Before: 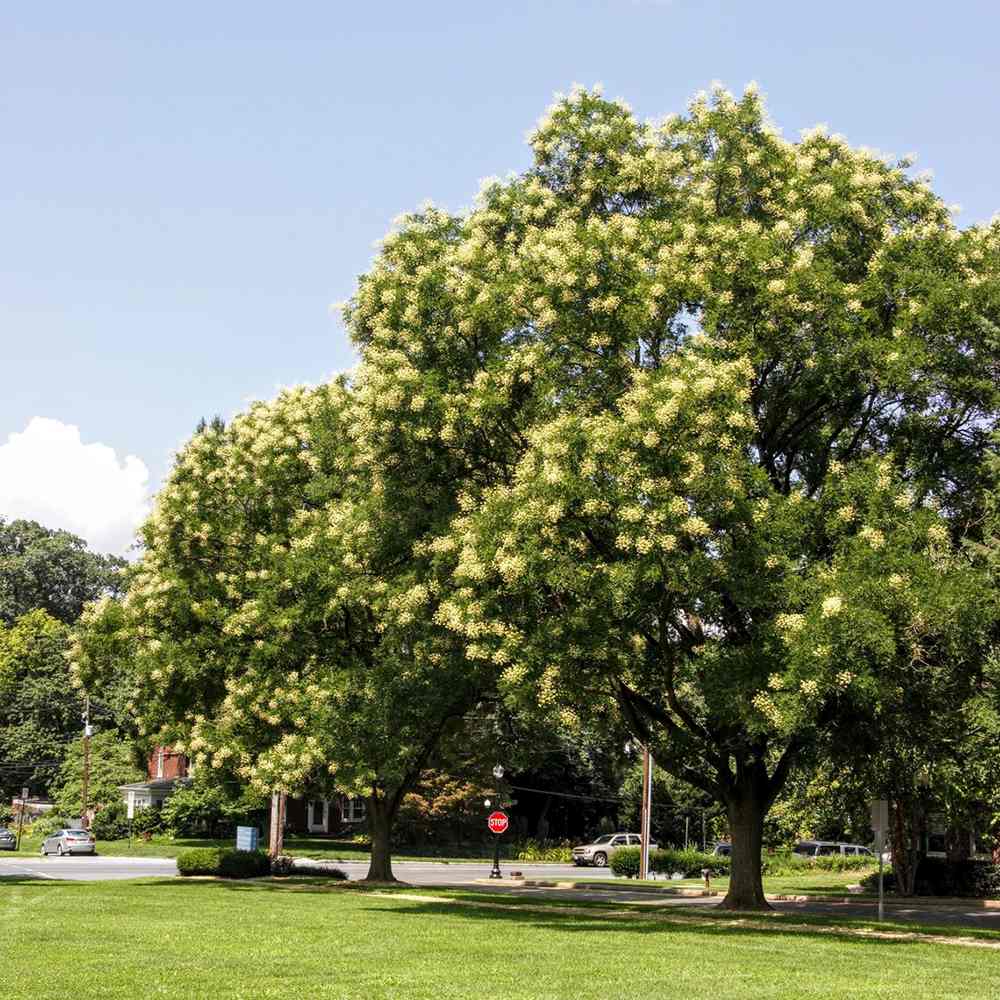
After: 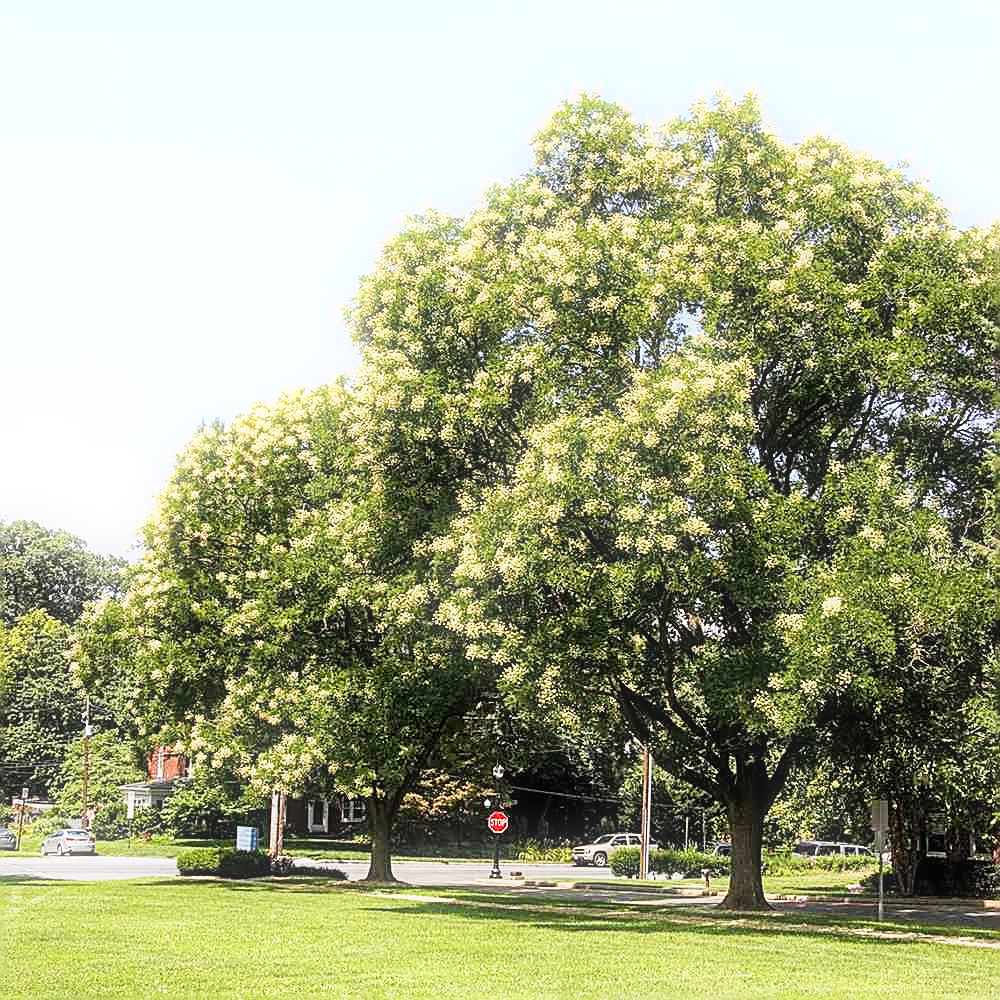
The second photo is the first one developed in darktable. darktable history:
bloom: size 5%, threshold 95%, strength 15%
base curve: curves: ch0 [(0, 0) (0.088, 0.125) (0.176, 0.251) (0.354, 0.501) (0.613, 0.749) (1, 0.877)], preserve colors none
sharpen: radius 1.685, amount 1.294
